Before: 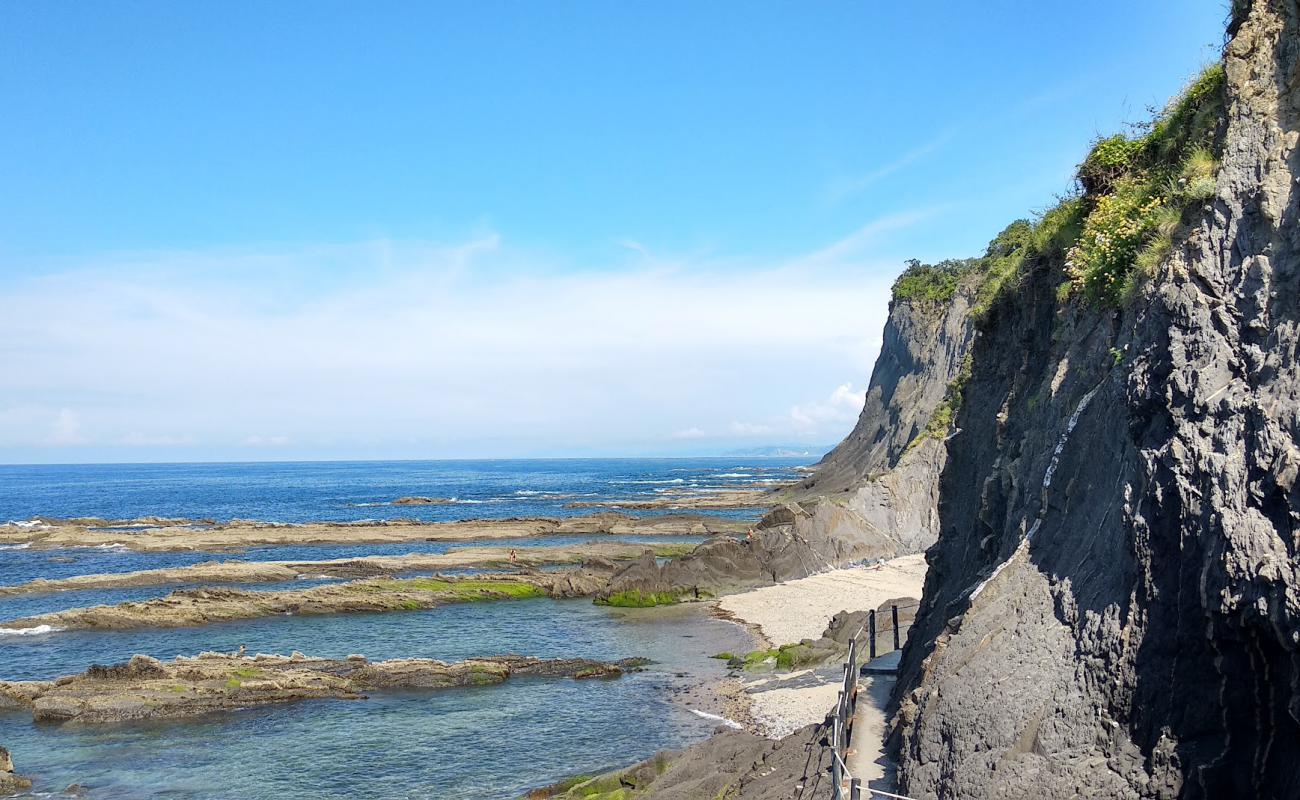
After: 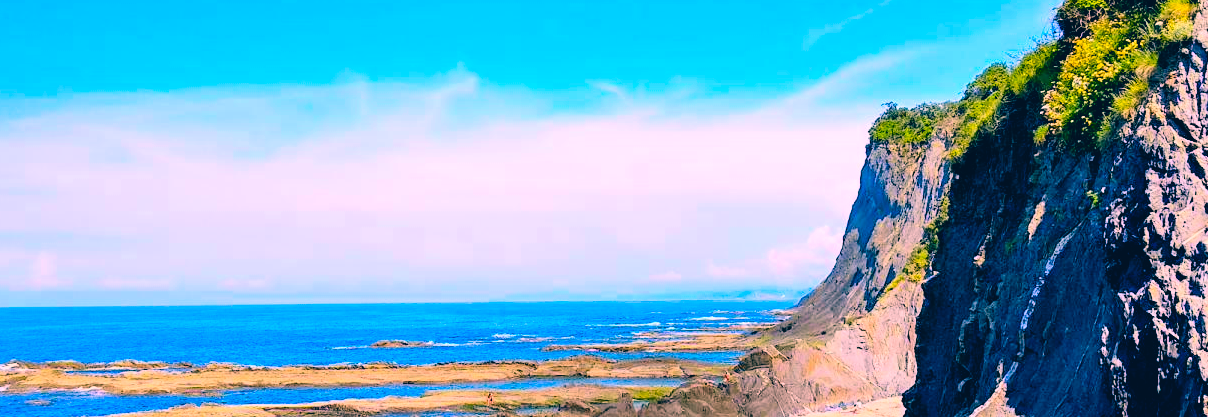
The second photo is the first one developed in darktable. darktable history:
filmic rgb: black relative exposure -5.01 EV, white relative exposure 3.97 EV, hardness 2.9, contrast 1.301, color science v6 (2022), iterations of high-quality reconstruction 0
exposure: black level correction 0, exposure 0.301 EV, compensate exposure bias true, compensate highlight preservation false
levels: black 3.79%, levels [0, 0.476, 0.951]
crop: left 1.835%, top 19.672%, right 5.216%, bottom 28.196%
color correction: highlights a* 16.91, highlights b* 0.215, shadows a* -14.66, shadows b* -13.83, saturation 1.53
color balance rgb: global offset › luminance -0.475%, linear chroma grading › global chroma 15.204%, perceptual saturation grading › global saturation 0.411%, global vibrance 41.585%
